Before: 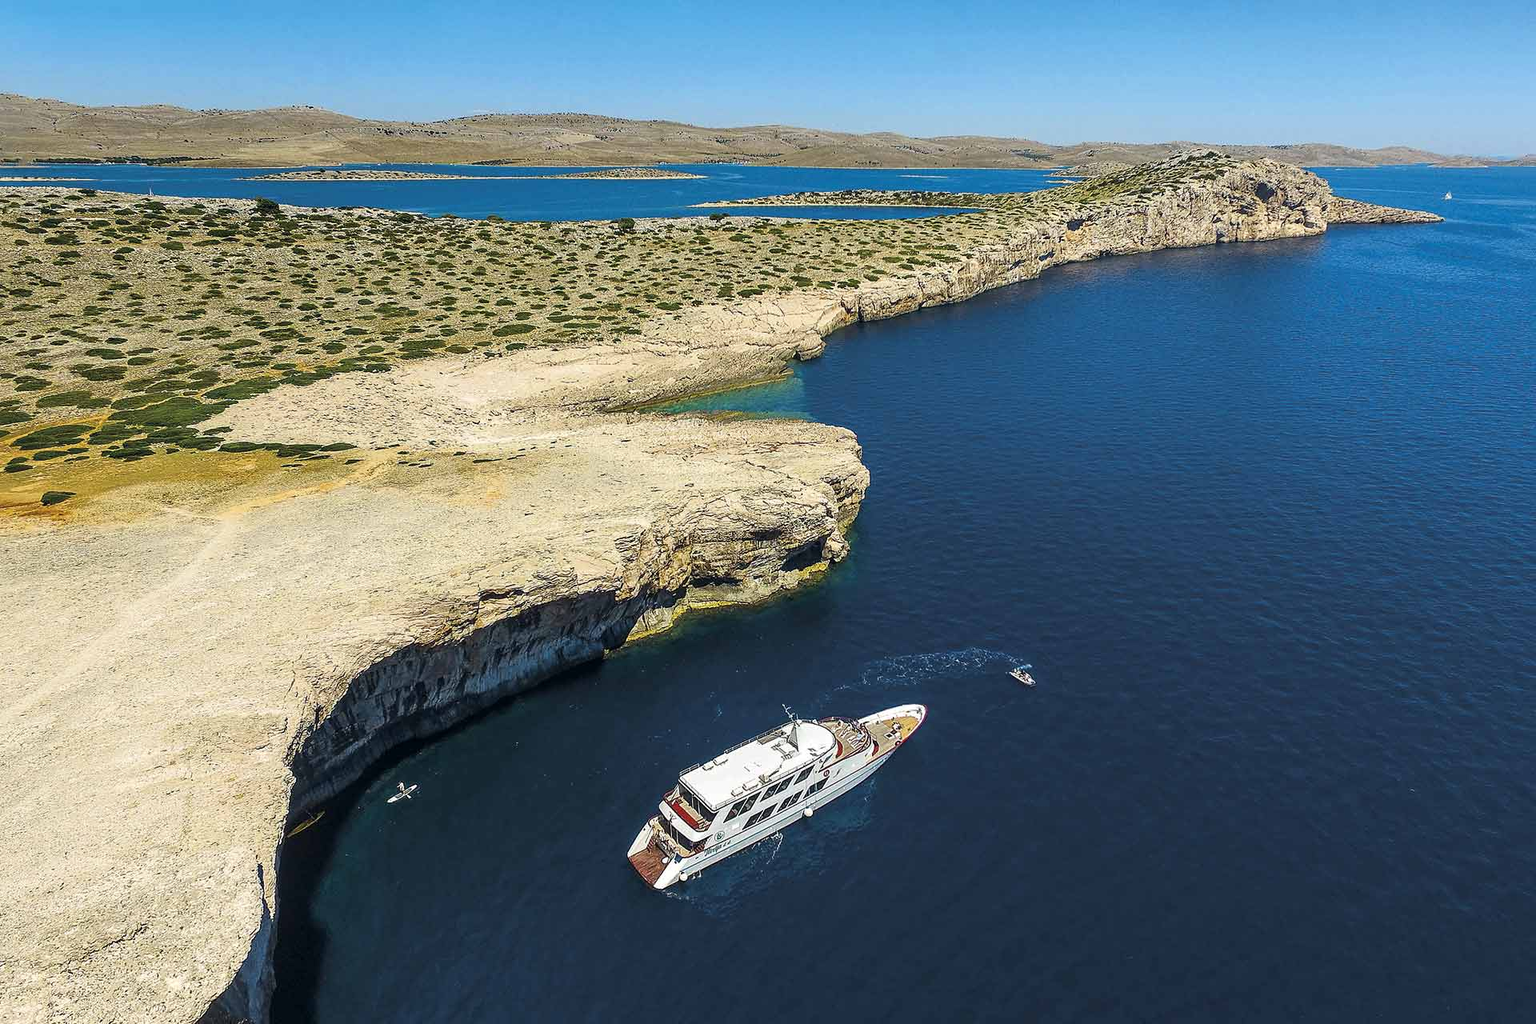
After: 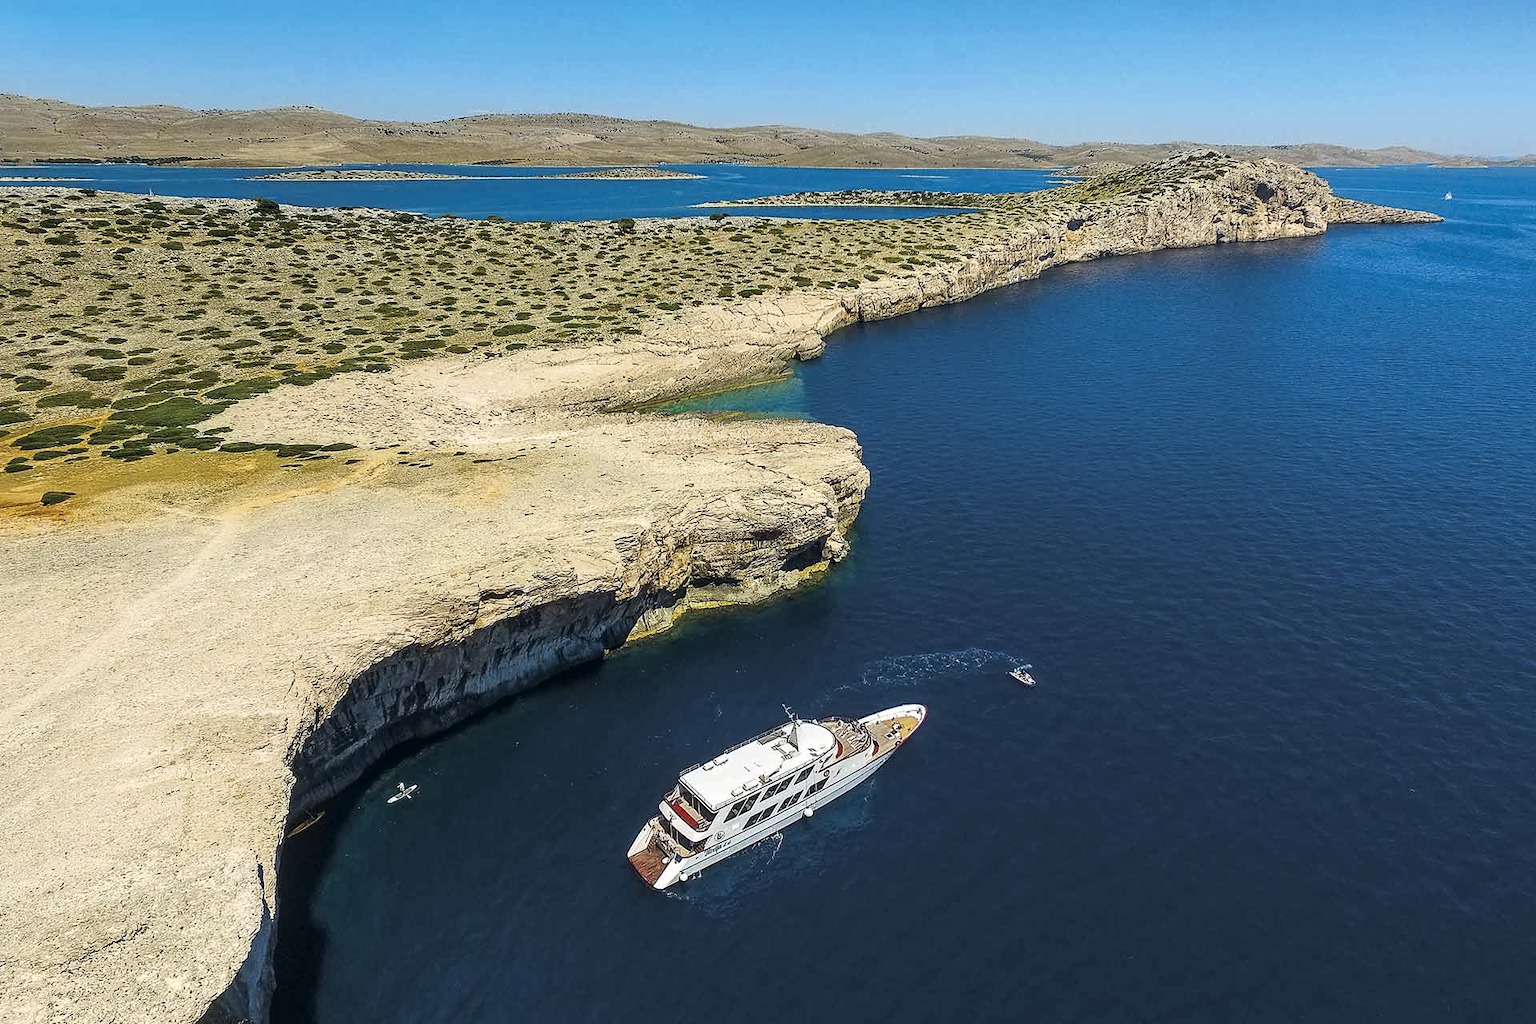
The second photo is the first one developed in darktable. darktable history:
contrast equalizer: y [[0.5 ×6], [0.5 ×6], [0.5 ×6], [0 ×6], [0, 0, 0, 0.581, 0.011, 0]]
